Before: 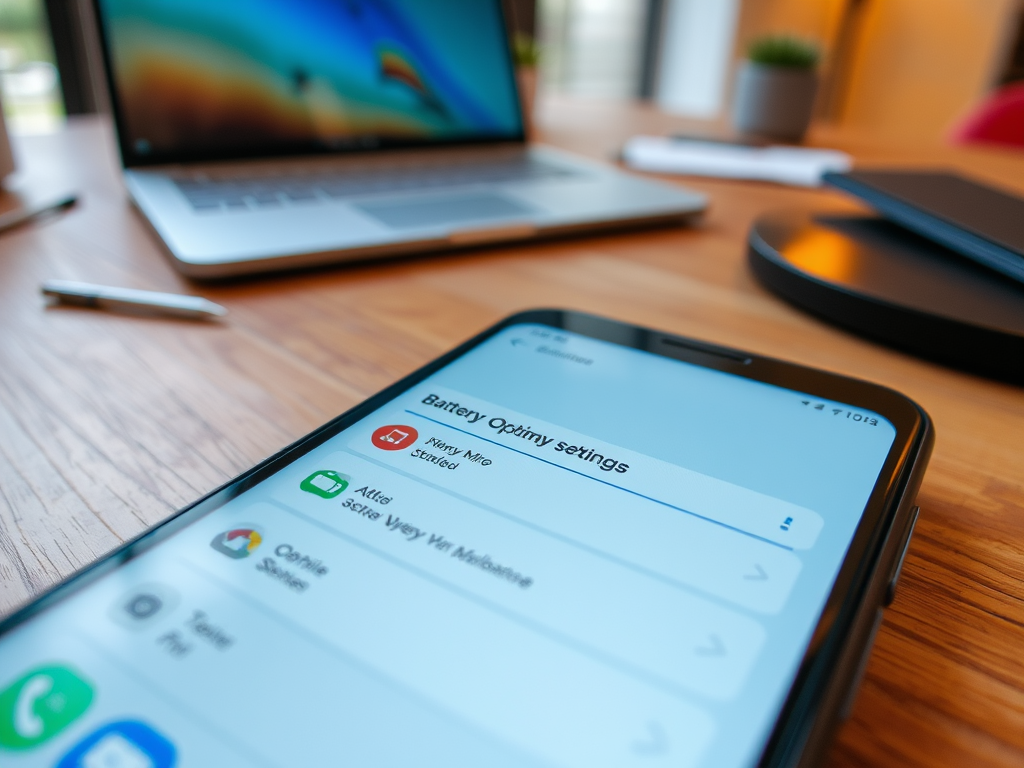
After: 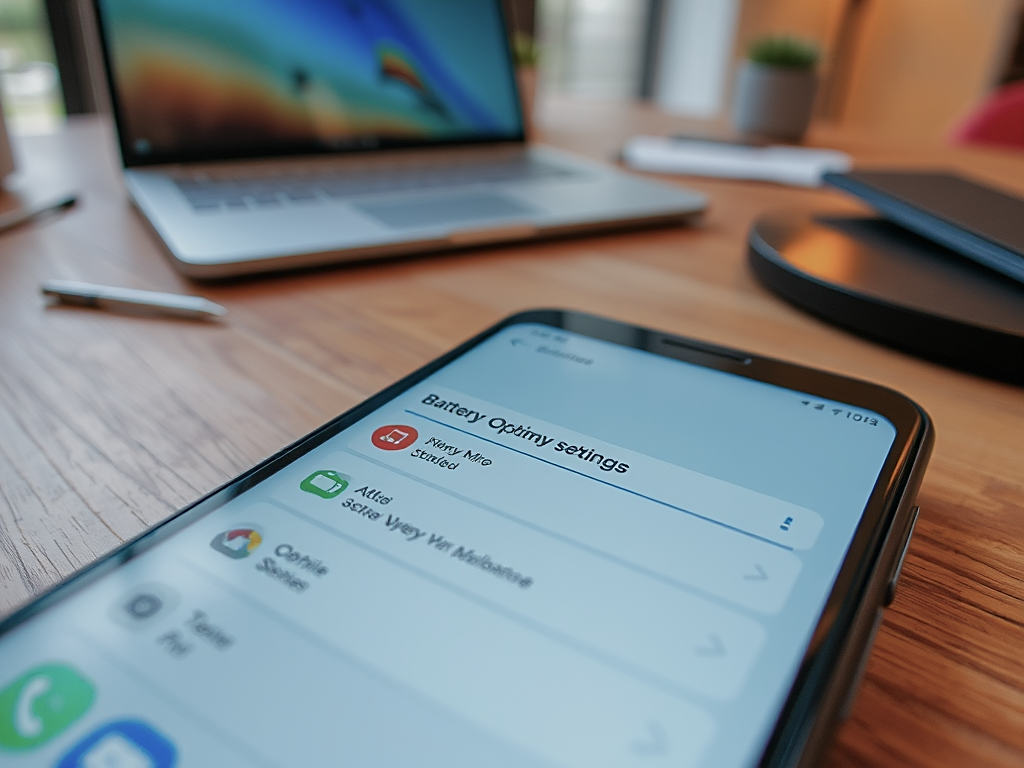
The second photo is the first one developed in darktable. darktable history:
color balance: input saturation 80.07%
tone equalizer: -8 EV 0.25 EV, -7 EV 0.417 EV, -6 EV 0.417 EV, -5 EV 0.25 EV, -3 EV -0.25 EV, -2 EV -0.417 EV, -1 EV -0.417 EV, +0 EV -0.25 EV, edges refinement/feathering 500, mask exposure compensation -1.57 EV, preserve details guided filter
sharpen: on, module defaults
